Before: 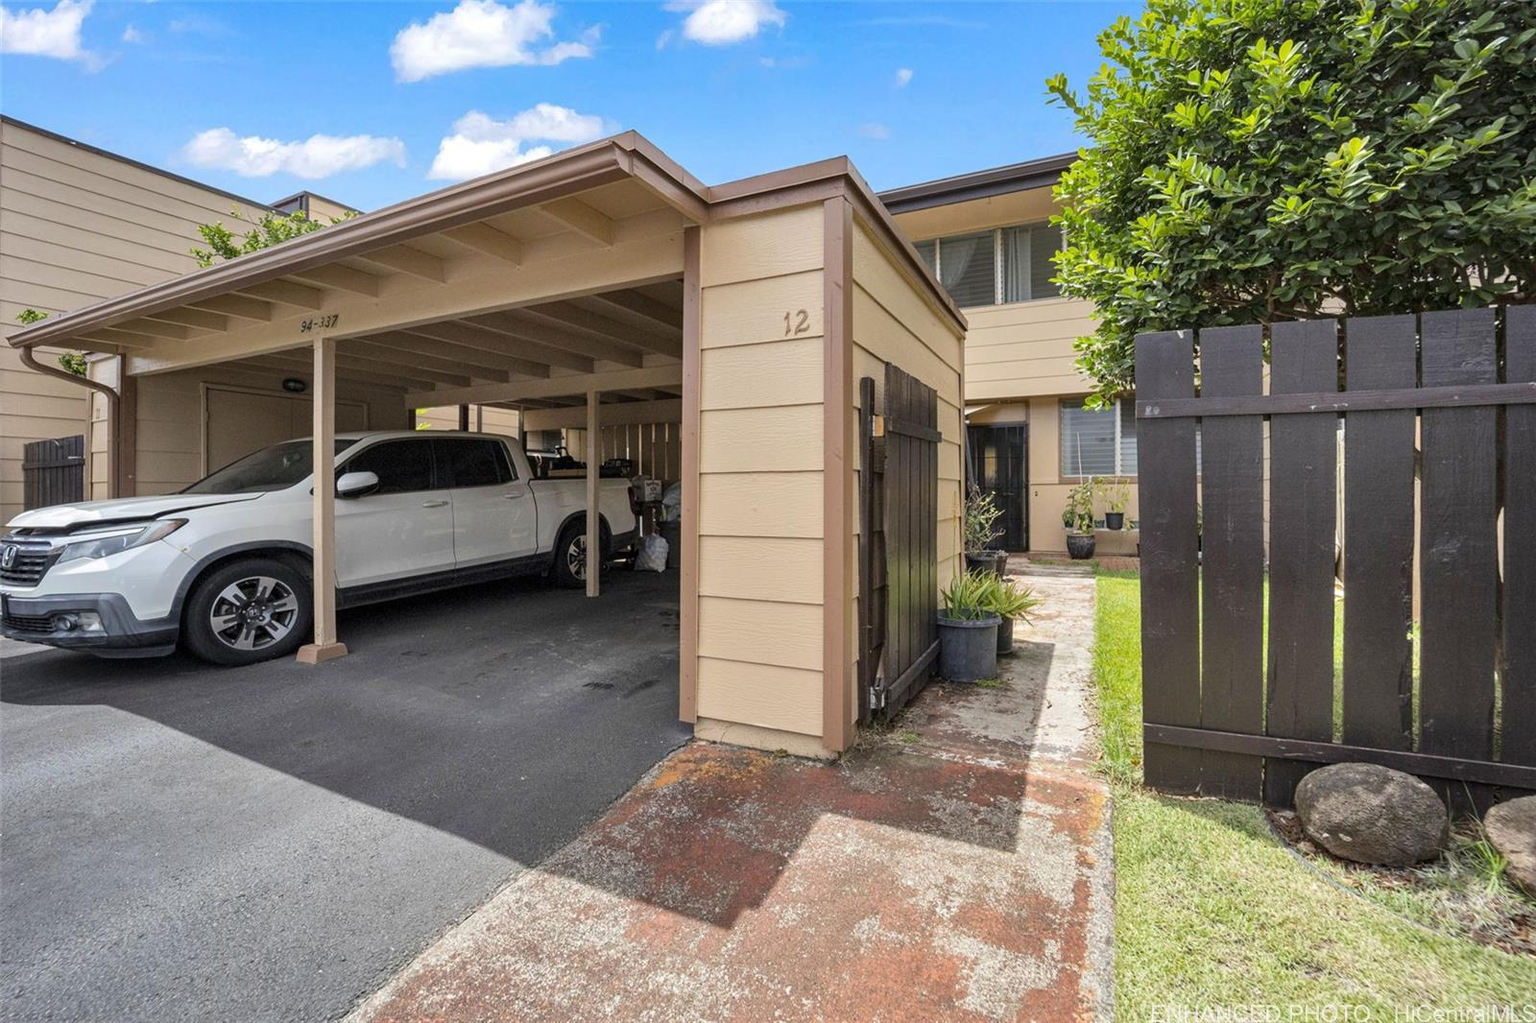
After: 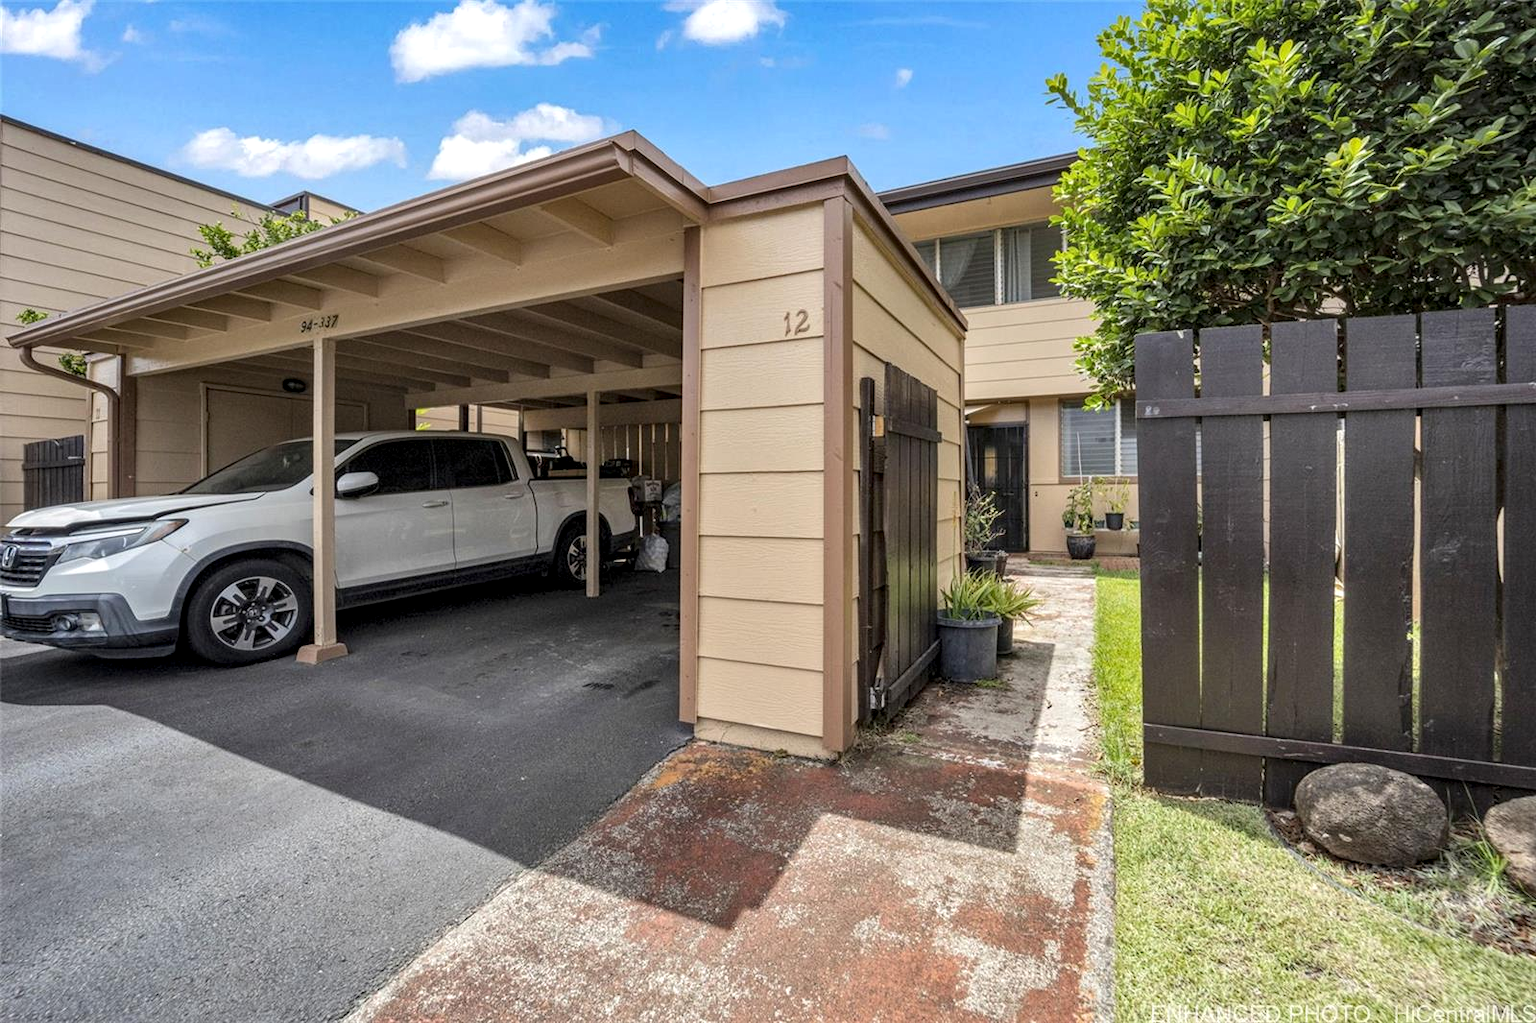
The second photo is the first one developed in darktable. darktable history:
exposure: compensate highlight preservation false
local contrast: detail 130%
